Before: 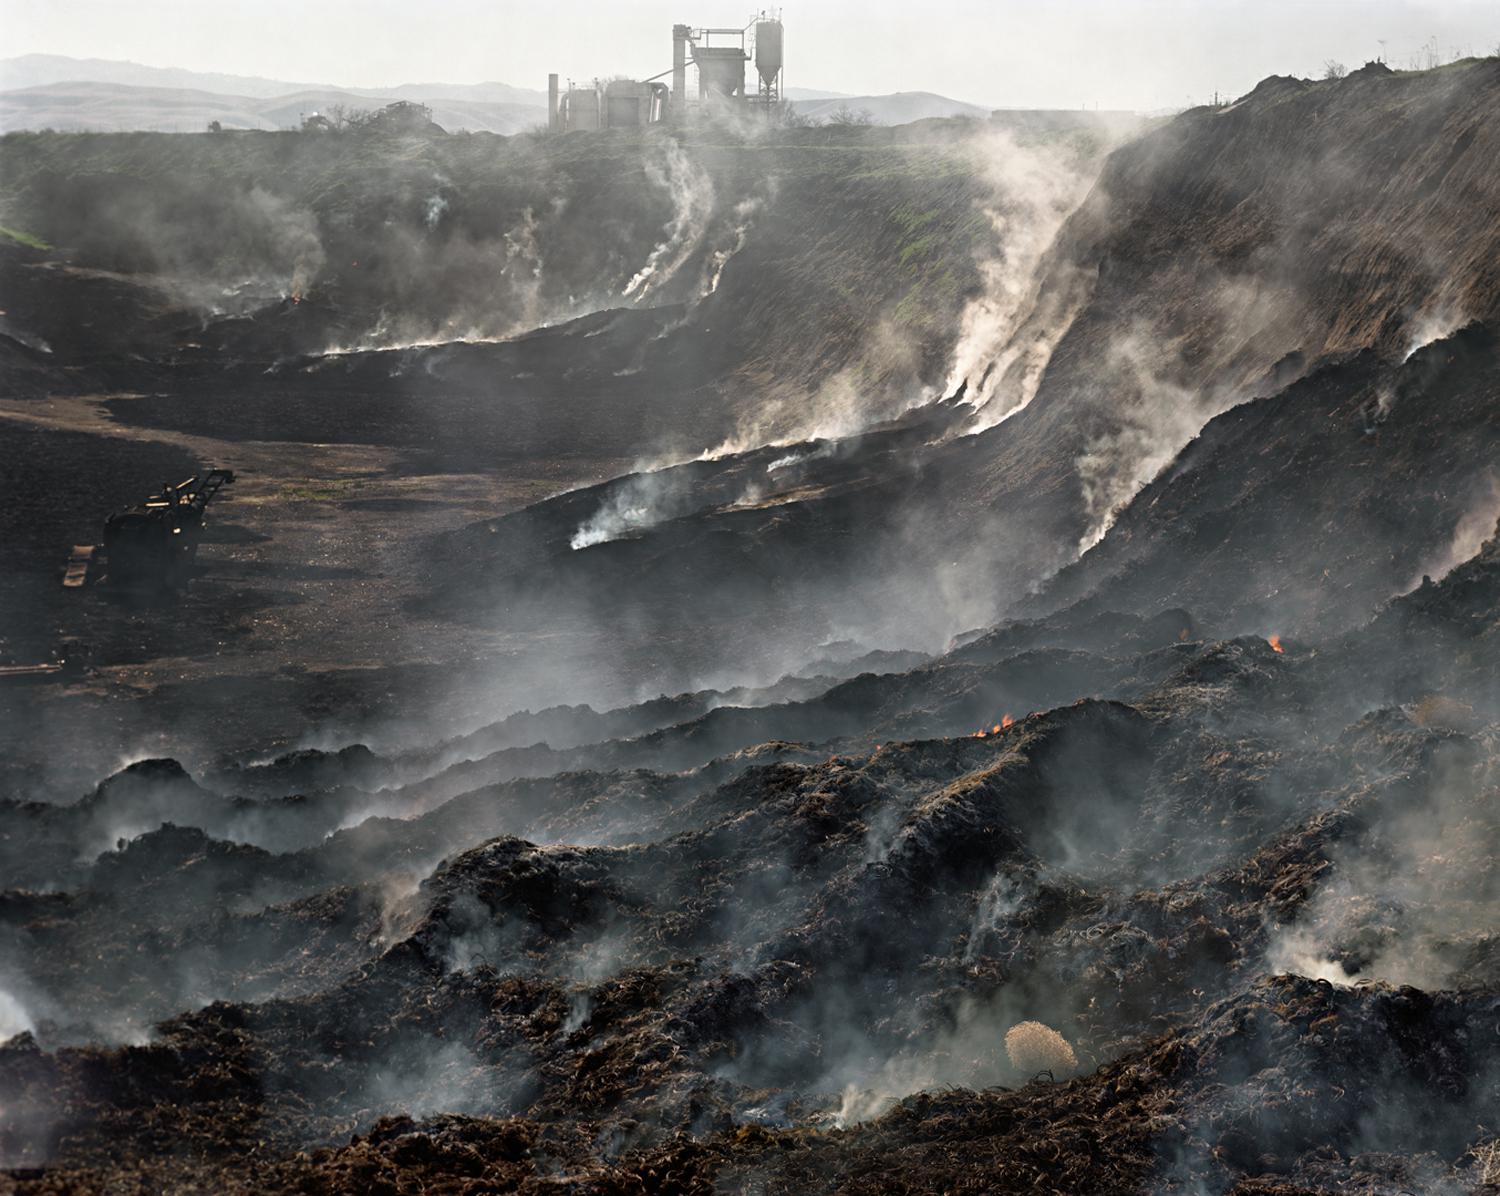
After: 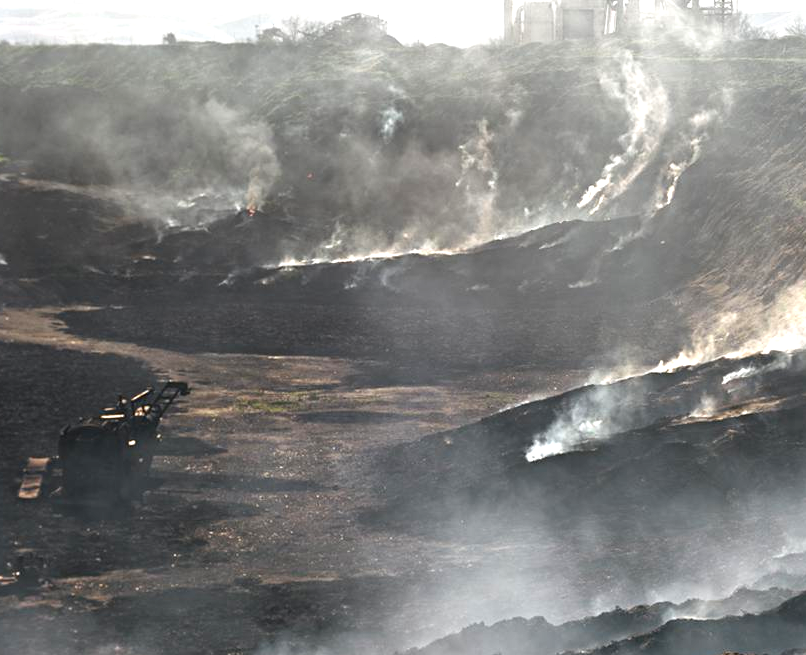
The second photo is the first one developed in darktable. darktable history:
crop and rotate: left 3.027%, top 7.426%, right 43.194%, bottom 37.759%
exposure: exposure 0.948 EV, compensate exposure bias true, compensate highlight preservation false
